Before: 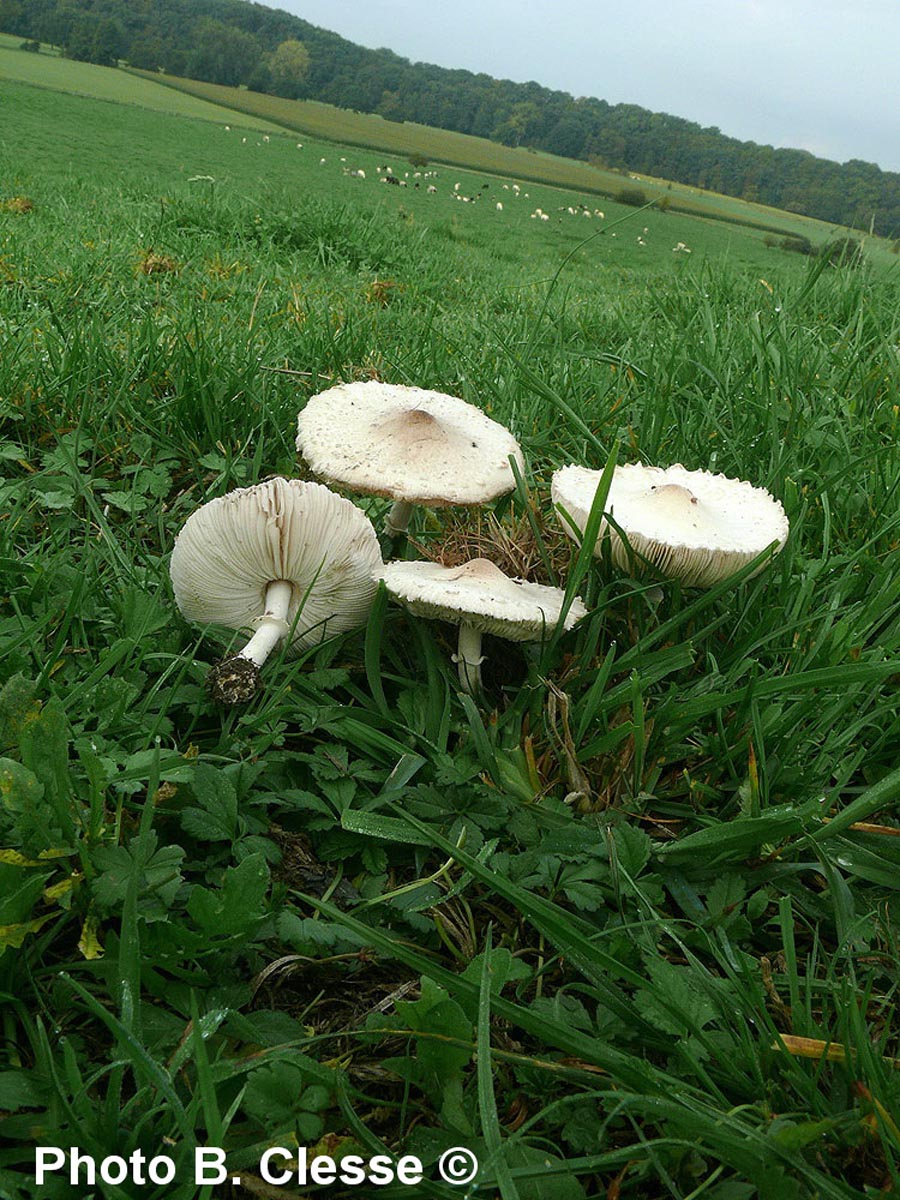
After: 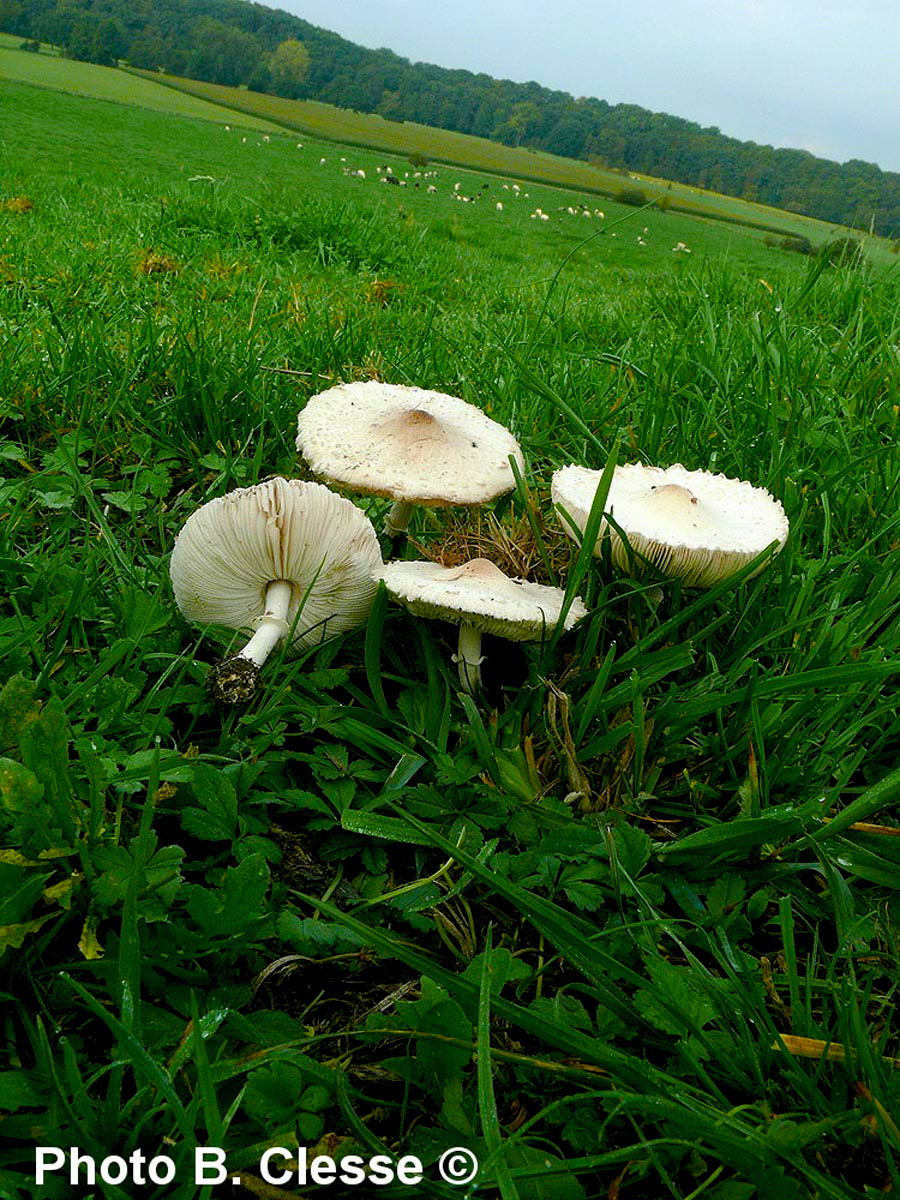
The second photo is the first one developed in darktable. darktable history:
color balance rgb: global offset › luminance -0.887%, linear chroma grading › shadows 20.086%, linear chroma grading › highlights 3.663%, linear chroma grading › mid-tones 10.129%, perceptual saturation grading › global saturation 25.288%
